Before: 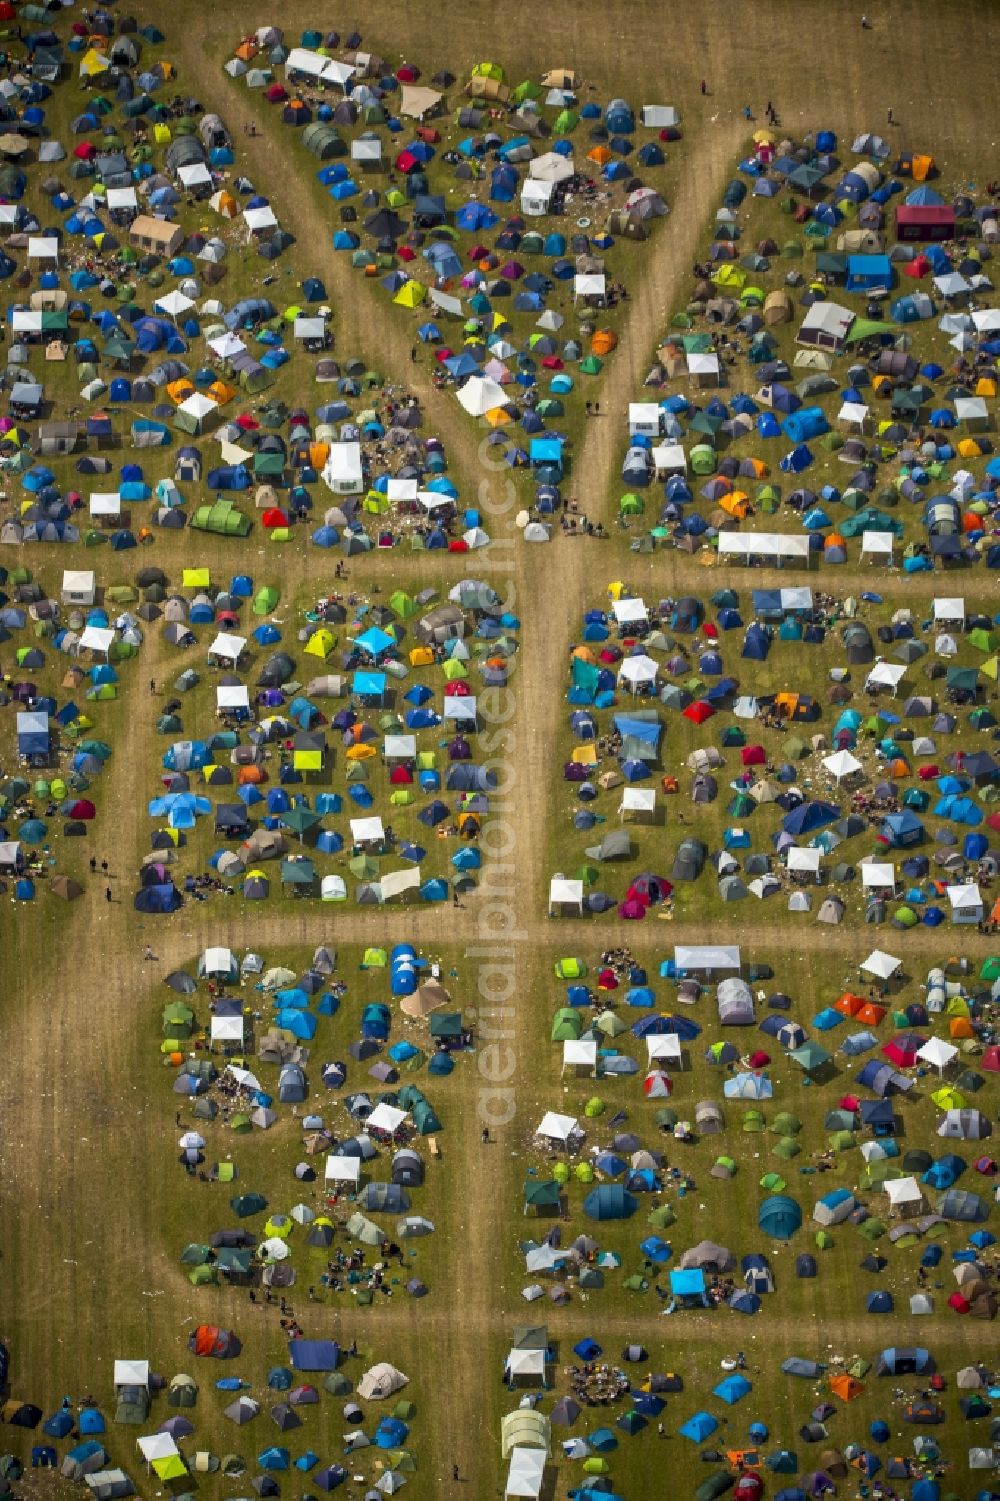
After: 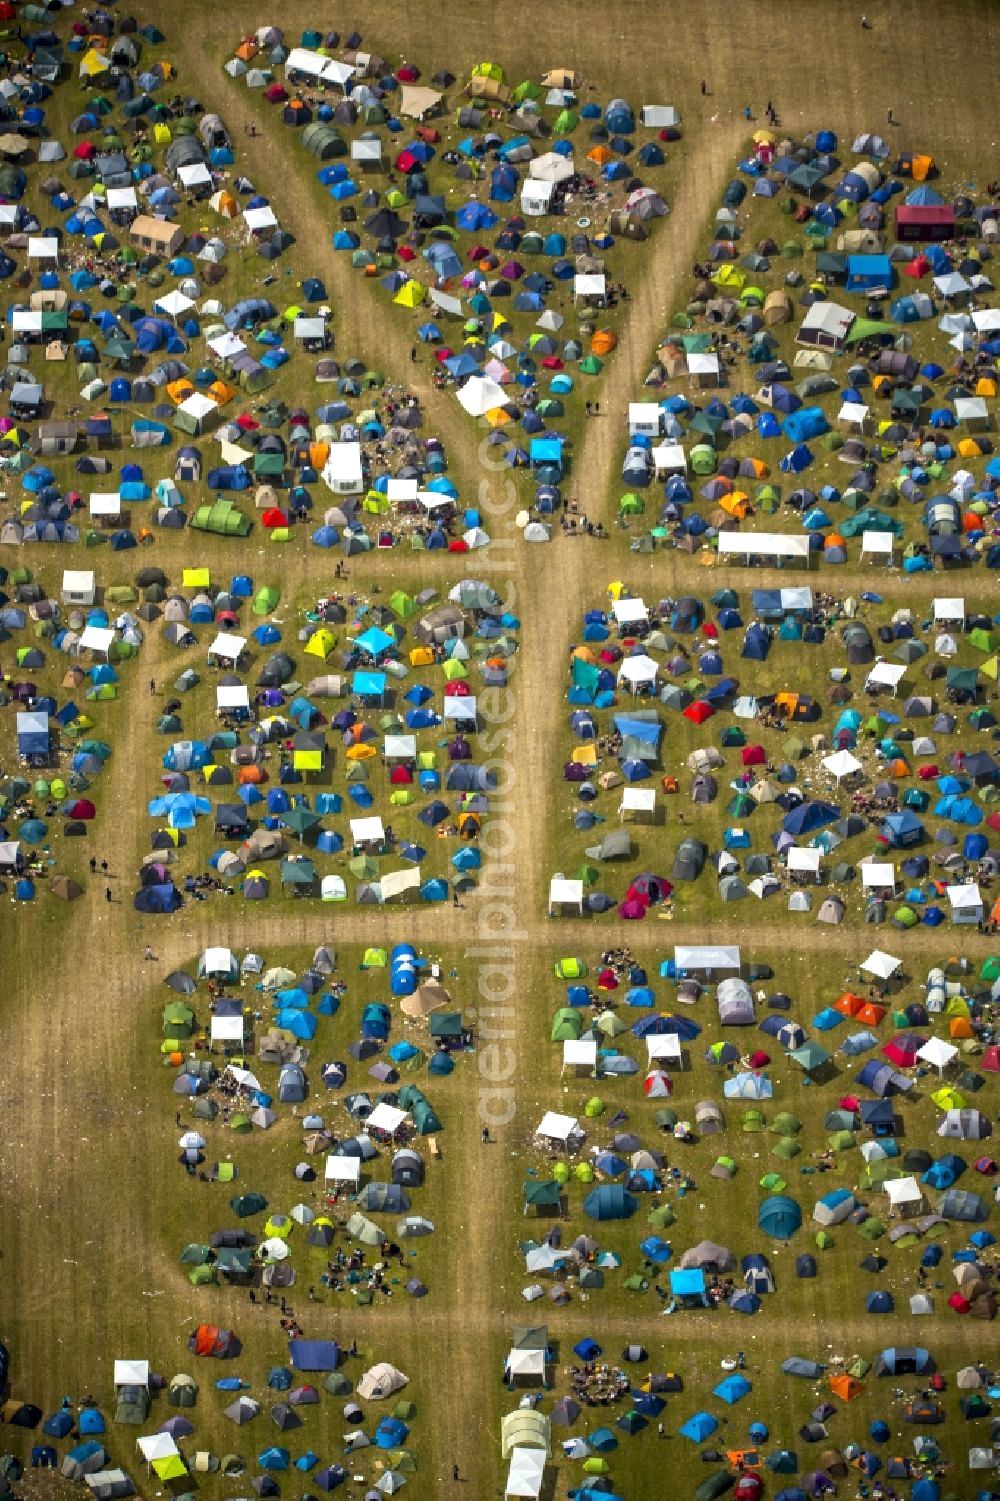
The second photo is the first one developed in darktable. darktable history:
tone equalizer: -8 EV -0.408 EV, -7 EV -0.379 EV, -6 EV -0.363 EV, -5 EV -0.204 EV, -3 EV 0.254 EV, -2 EV 0.325 EV, -1 EV 0.371 EV, +0 EV 0.418 EV
